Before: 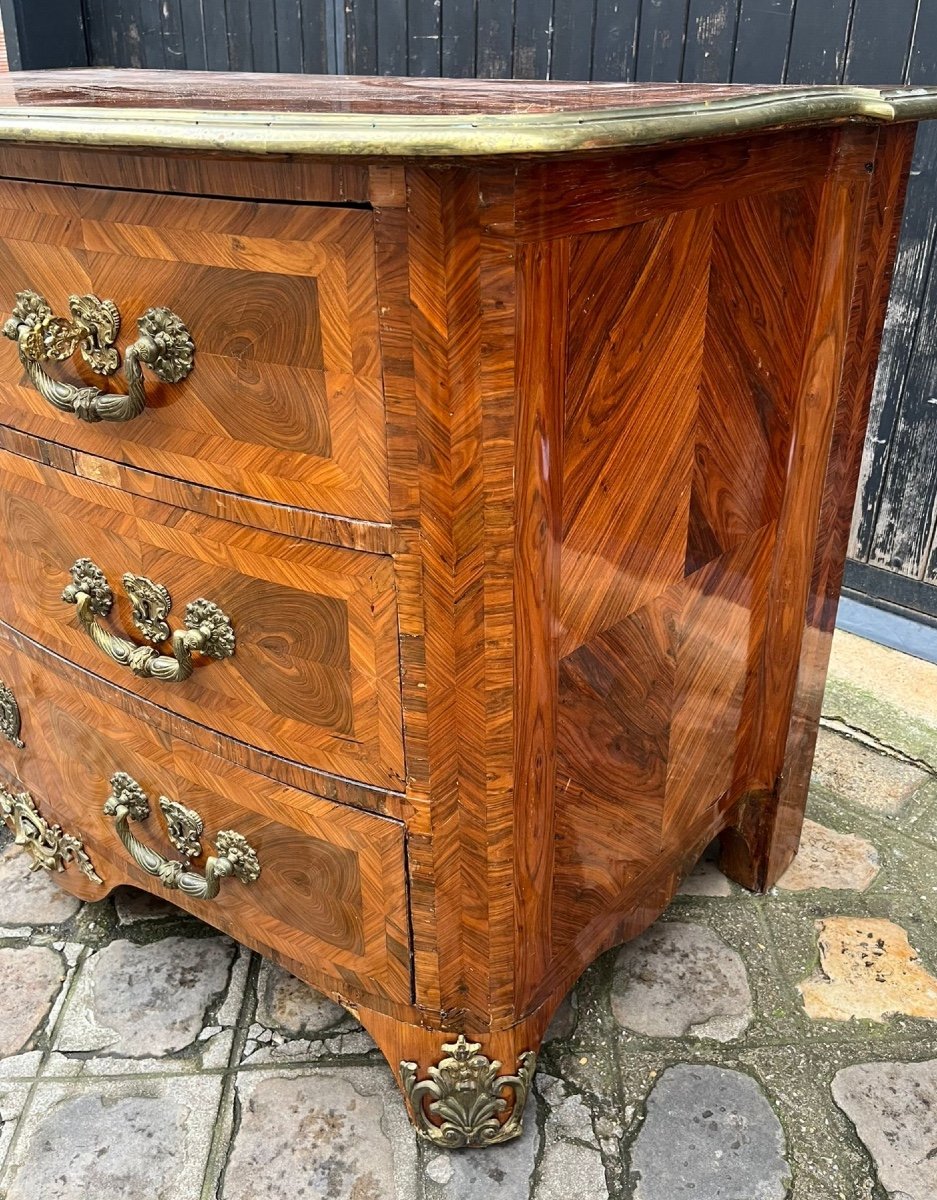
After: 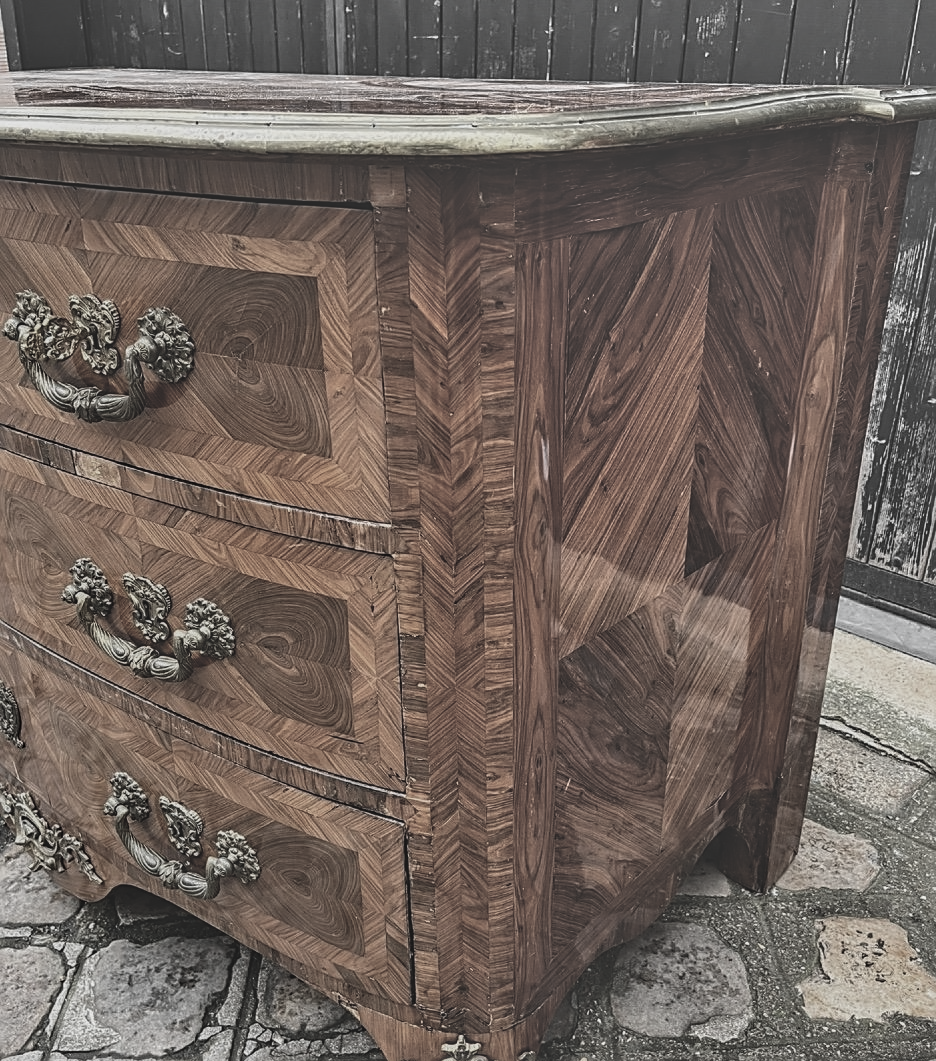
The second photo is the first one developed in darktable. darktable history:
exposure: black level correction -0.064, exposure -0.049 EV, compensate highlight preservation false
local contrast: highlights 22%, shadows 70%, detail 170%
shadows and highlights: low approximation 0.01, soften with gaussian
color zones: curves: ch0 [(0, 0.613) (0.01, 0.613) (0.245, 0.448) (0.498, 0.529) (0.642, 0.665) (0.879, 0.777) (0.99, 0.613)]; ch1 [(0, 0.035) (0.121, 0.189) (0.259, 0.197) (0.415, 0.061) (0.589, 0.022) (0.732, 0.022) (0.857, 0.026) (0.991, 0.053)]
tone equalizer: -8 EV -0.023 EV, -7 EV 0.025 EV, -6 EV -0.008 EV, -5 EV 0.008 EV, -4 EV -0.05 EV, -3 EV -0.238 EV, -2 EV -0.634 EV, -1 EV -0.999 EV, +0 EV -0.956 EV
sharpen: on, module defaults
crop and rotate: top 0%, bottom 11.563%
